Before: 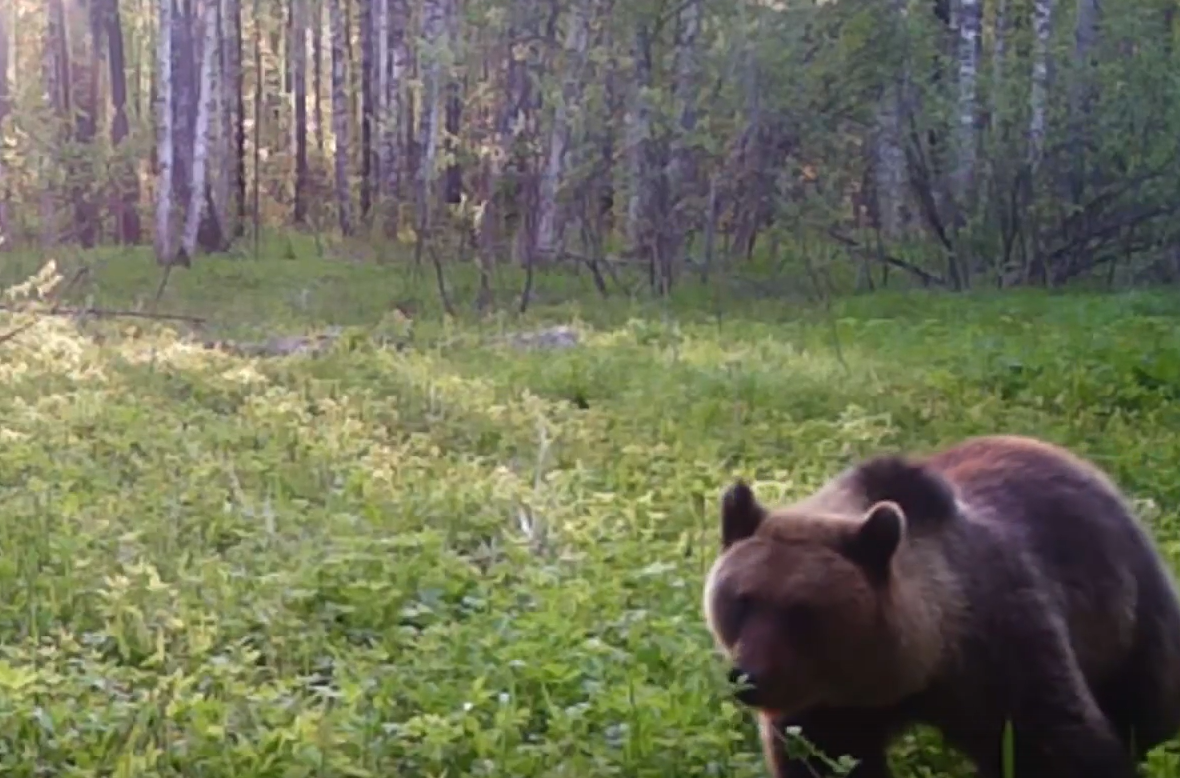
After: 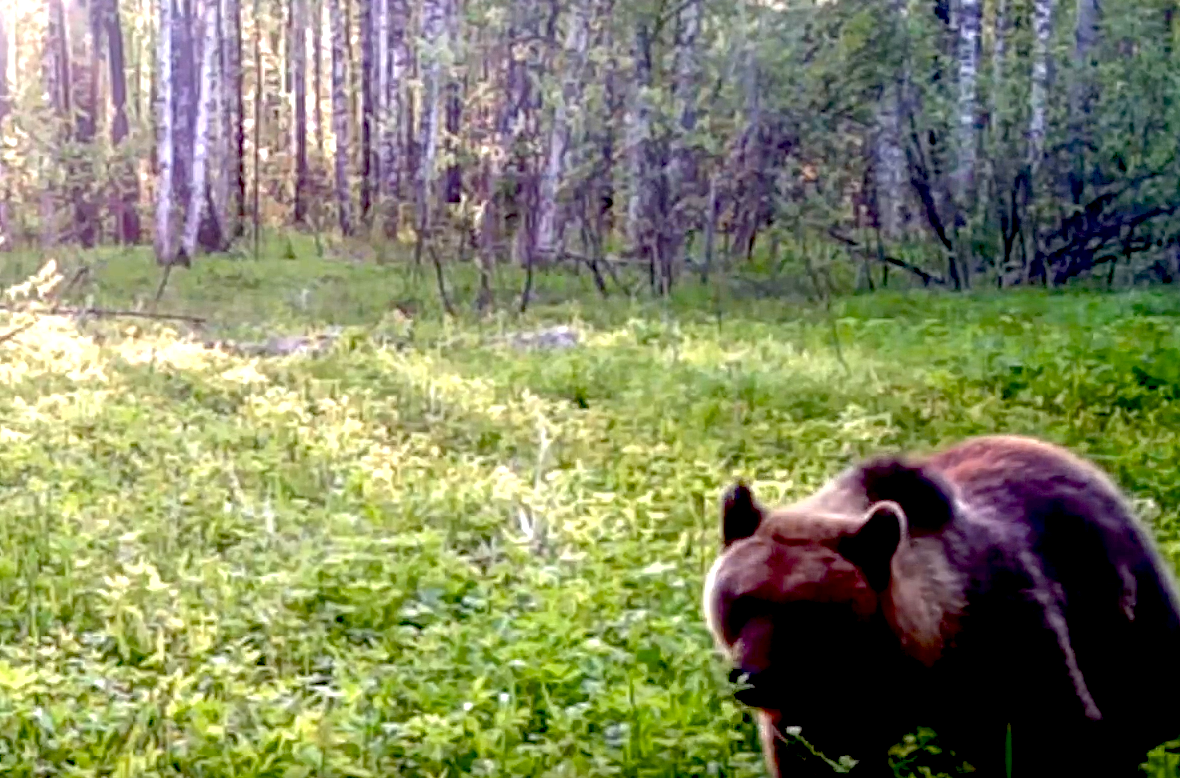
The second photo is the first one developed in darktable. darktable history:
local contrast: highlights 74%, shadows 55%, detail 176%, midtone range 0.207
exposure: black level correction 0.035, exposure 0.9 EV, compensate highlight preservation false
